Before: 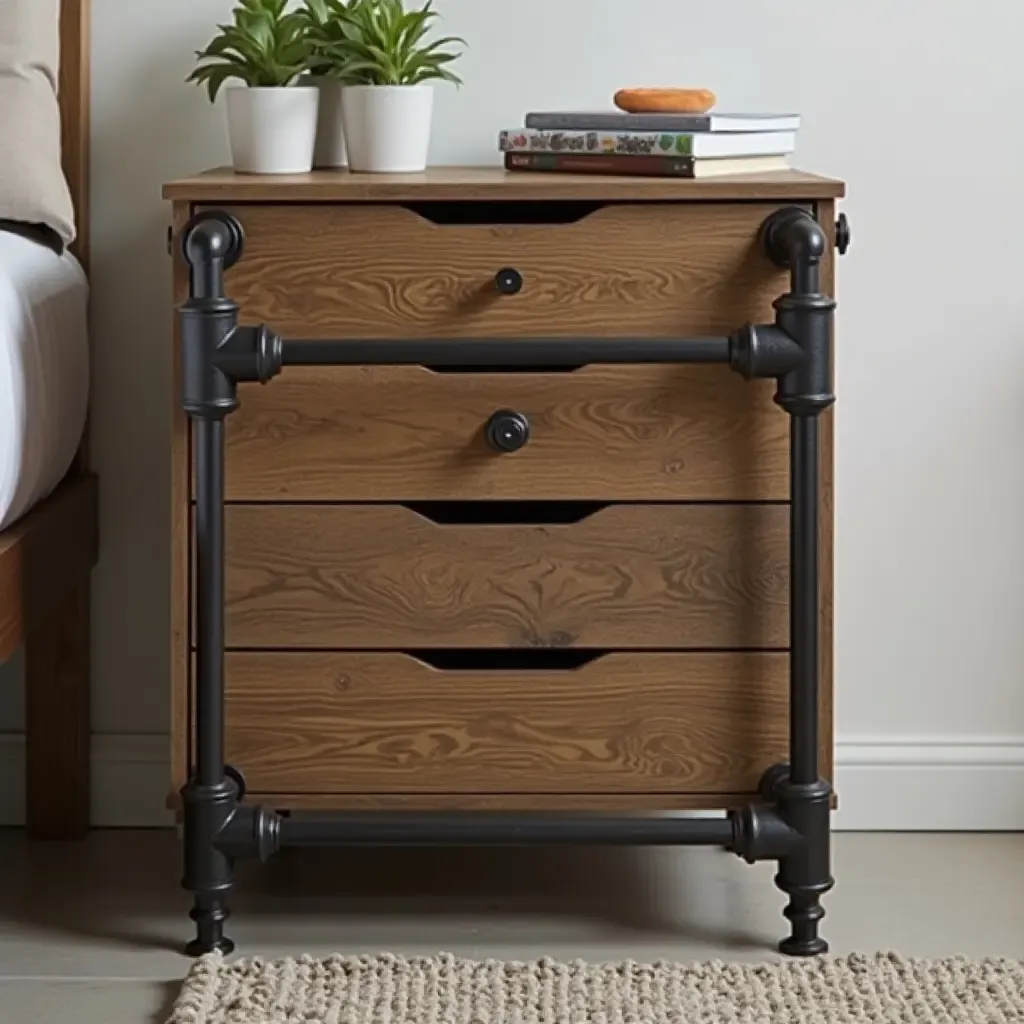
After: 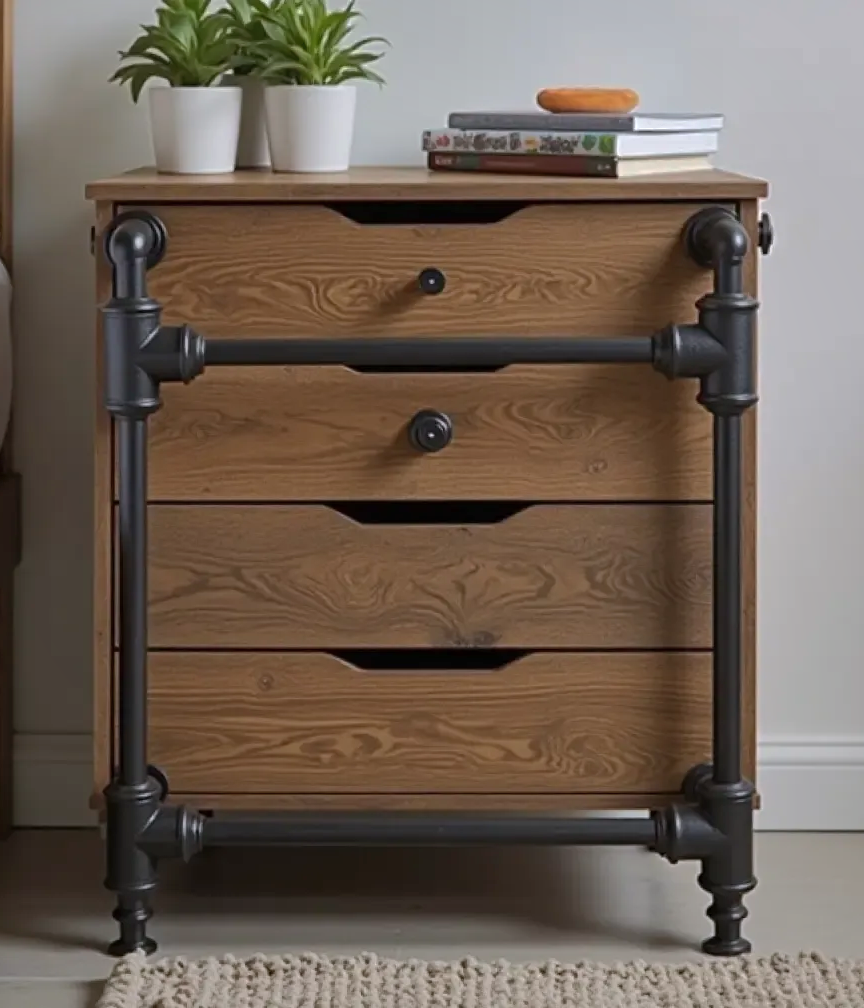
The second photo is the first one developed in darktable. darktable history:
crop: left 7.598%, right 7.873%
shadows and highlights: shadows 40, highlights -60
white balance: red 1.004, blue 1.024
